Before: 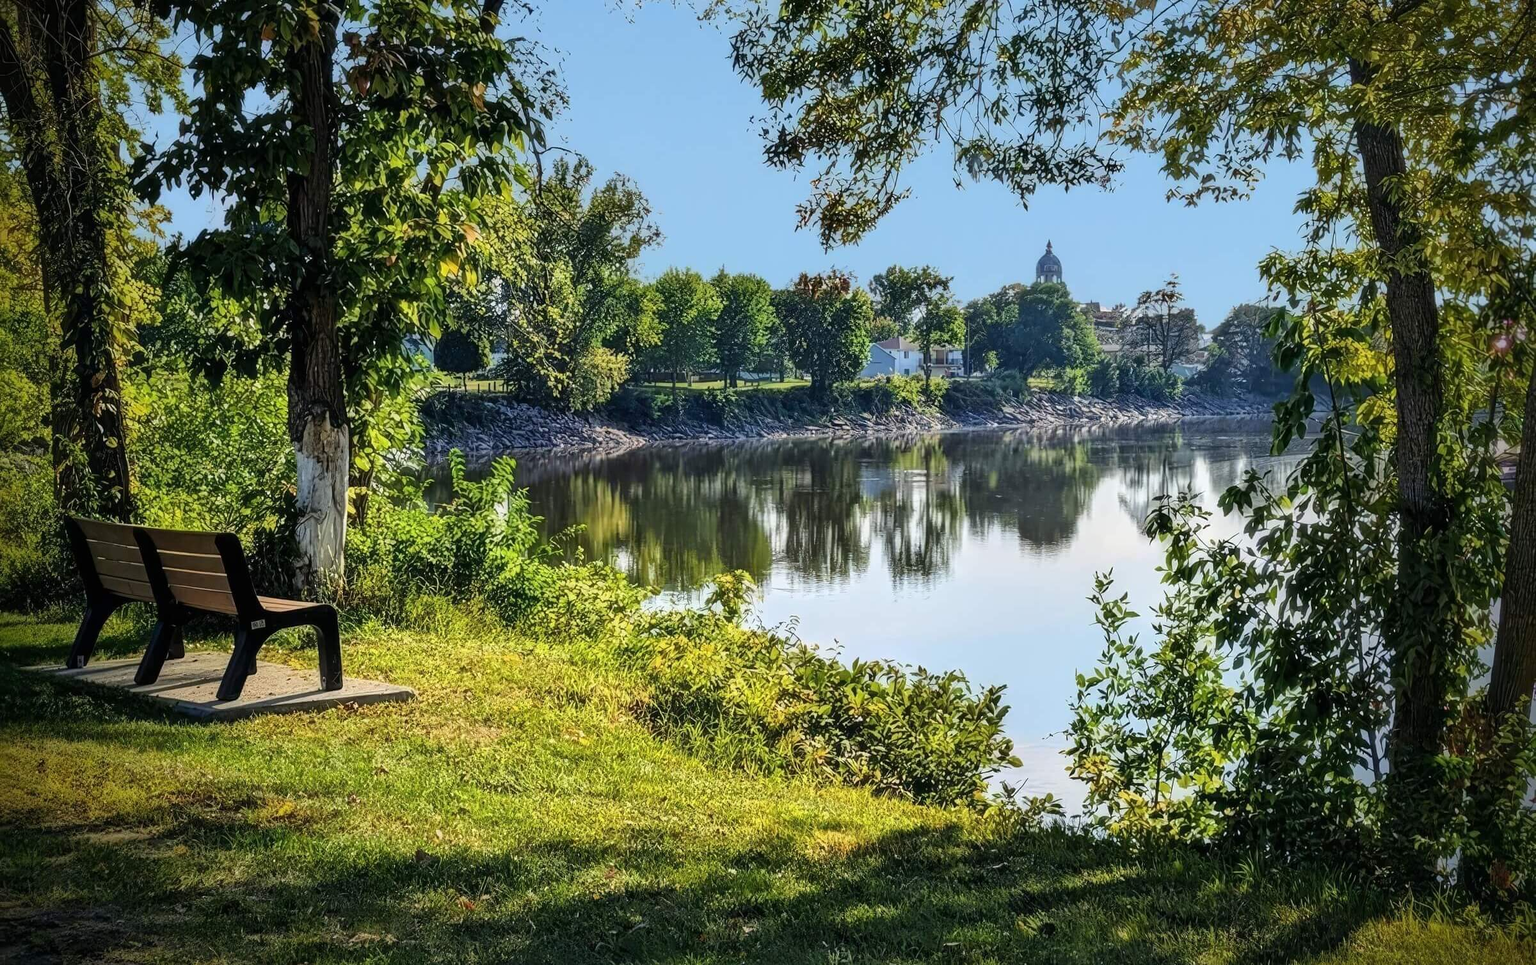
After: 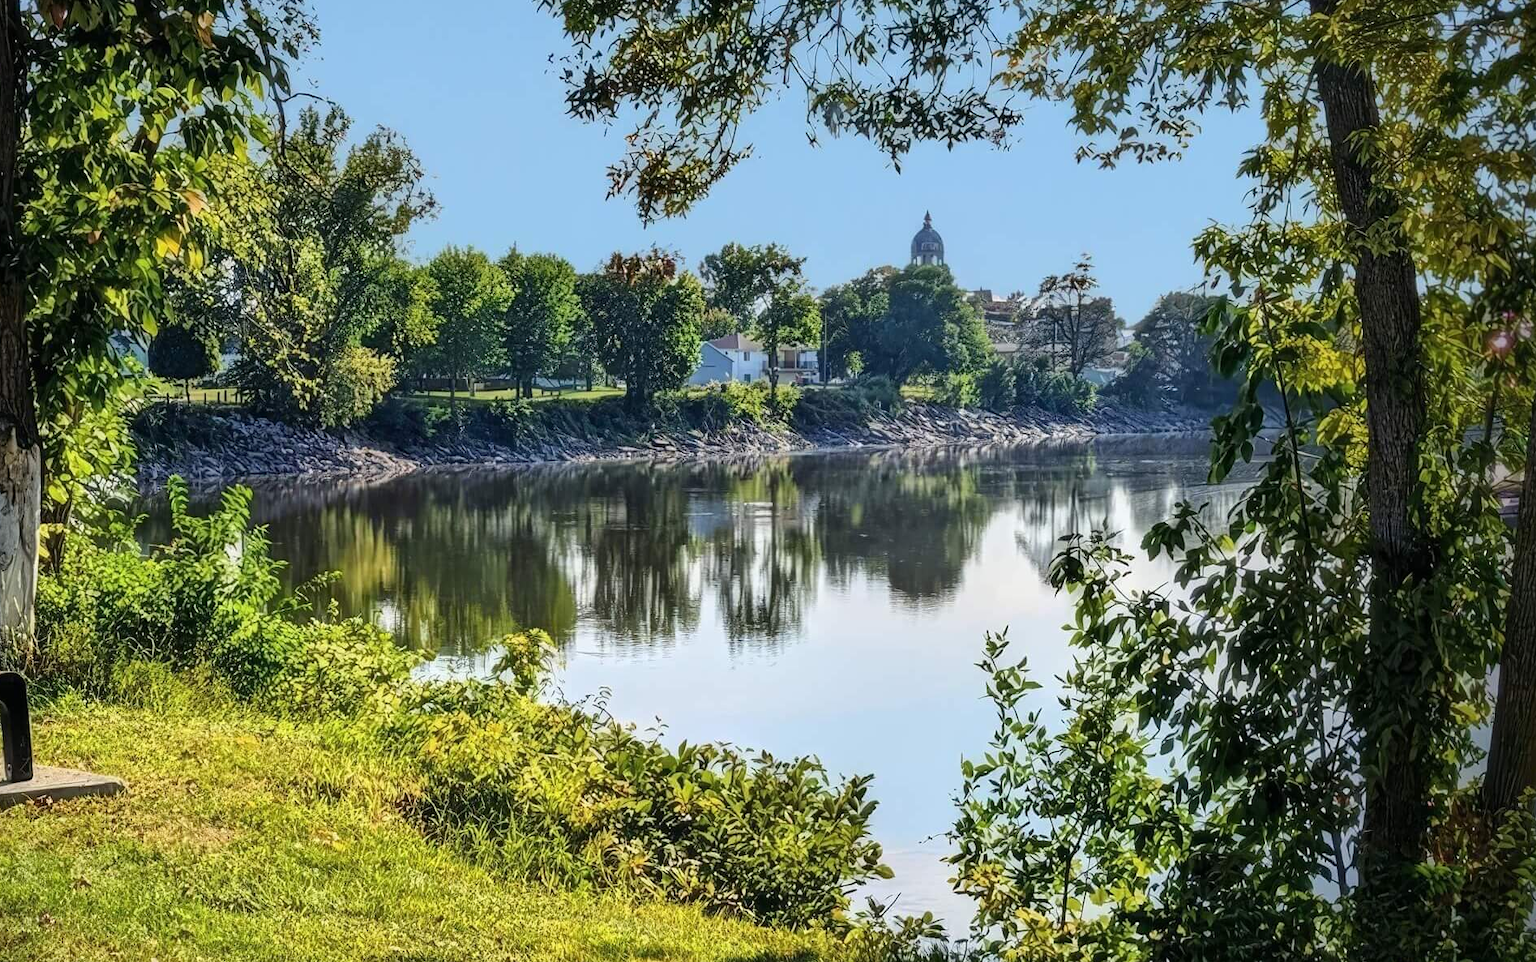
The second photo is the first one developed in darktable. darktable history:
crop and rotate: left 20.635%, top 7.748%, right 0.4%, bottom 13.442%
